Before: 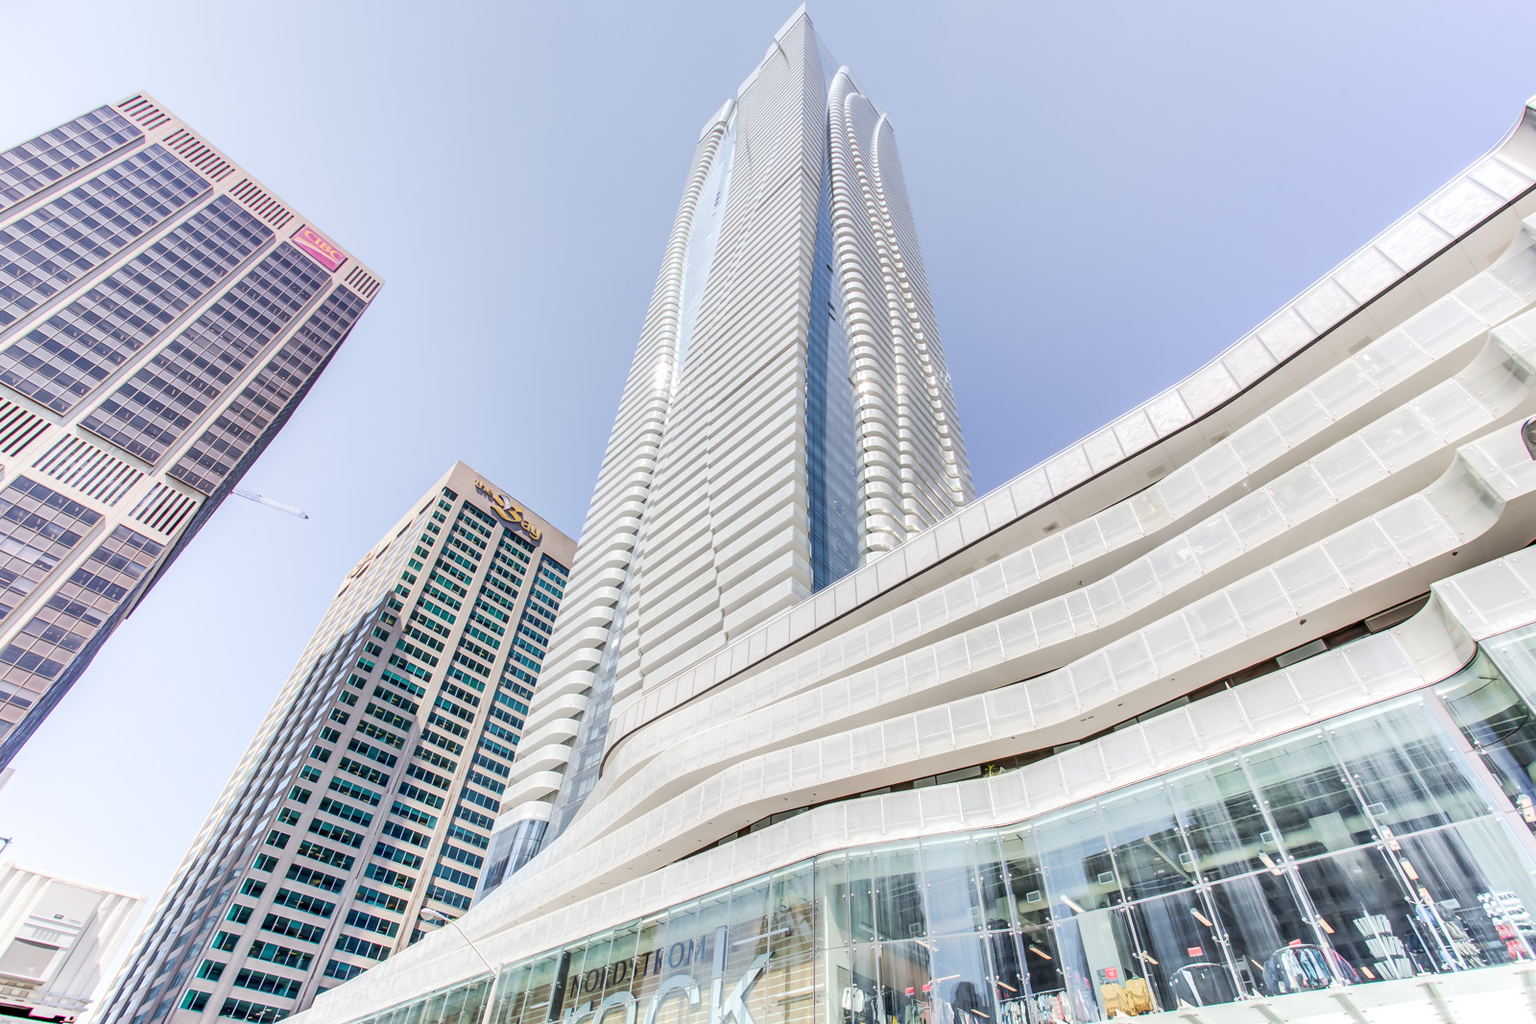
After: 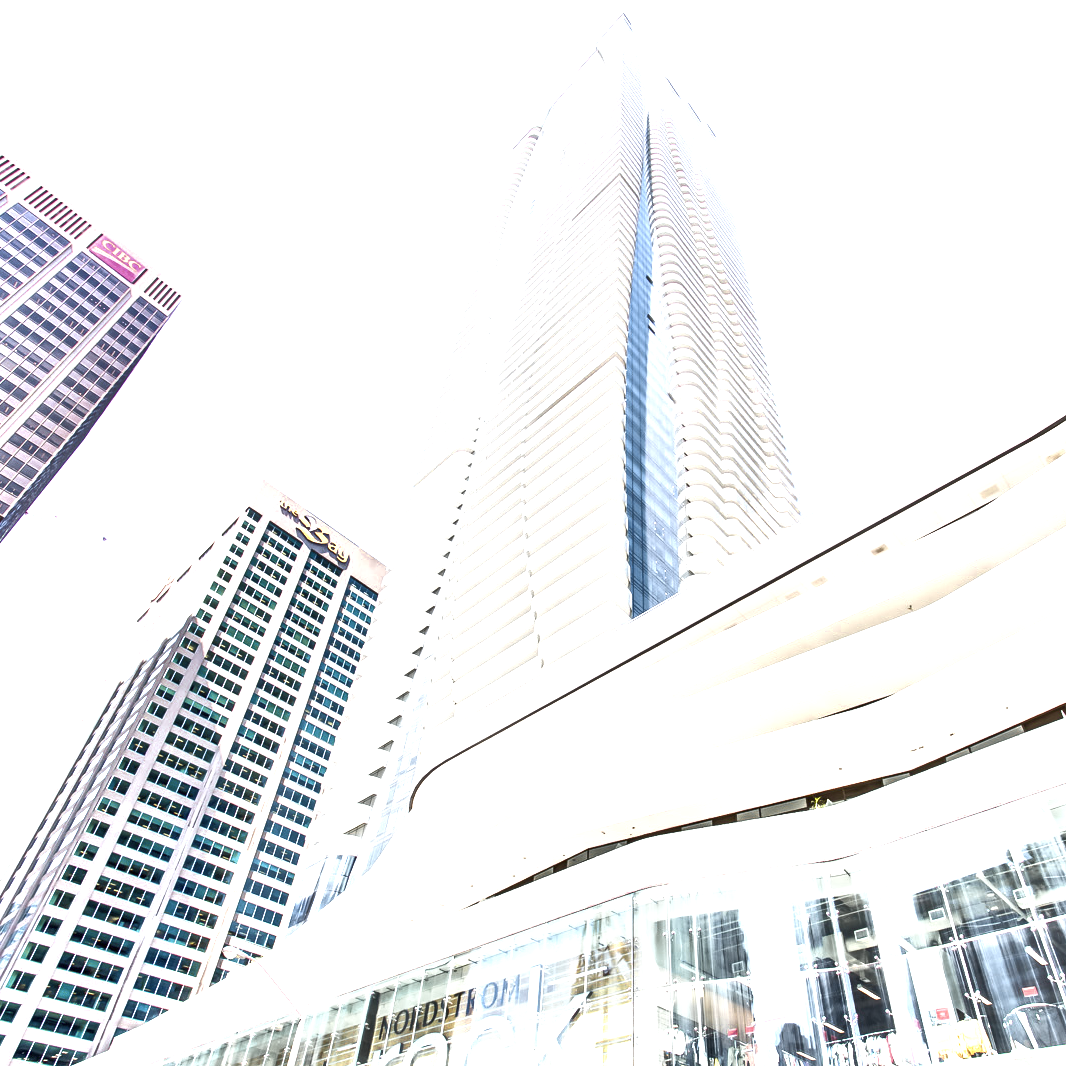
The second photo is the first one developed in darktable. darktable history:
shadows and highlights: shadows 37.27, highlights -28.18, soften with gaussian
crop and rotate: left 13.537%, right 19.796%
exposure: black level correction 0, exposure 1.3 EV, compensate exposure bias true, compensate highlight preservation false
color zones: curves: ch0 [(0.004, 0.306) (0.107, 0.448) (0.252, 0.656) (0.41, 0.398) (0.595, 0.515) (0.768, 0.628)]; ch1 [(0.07, 0.323) (0.151, 0.452) (0.252, 0.608) (0.346, 0.221) (0.463, 0.189) (0.61, 0.368) (0.735, 0.395) (0.921, 0.412)]; ch2 [(0, 0.476) (0.132, 0.512) (0.243, 0.512) (0.397, 0.48) (0.522, 0.376) (0.634, 0.536) (0.761, 0.46)]
